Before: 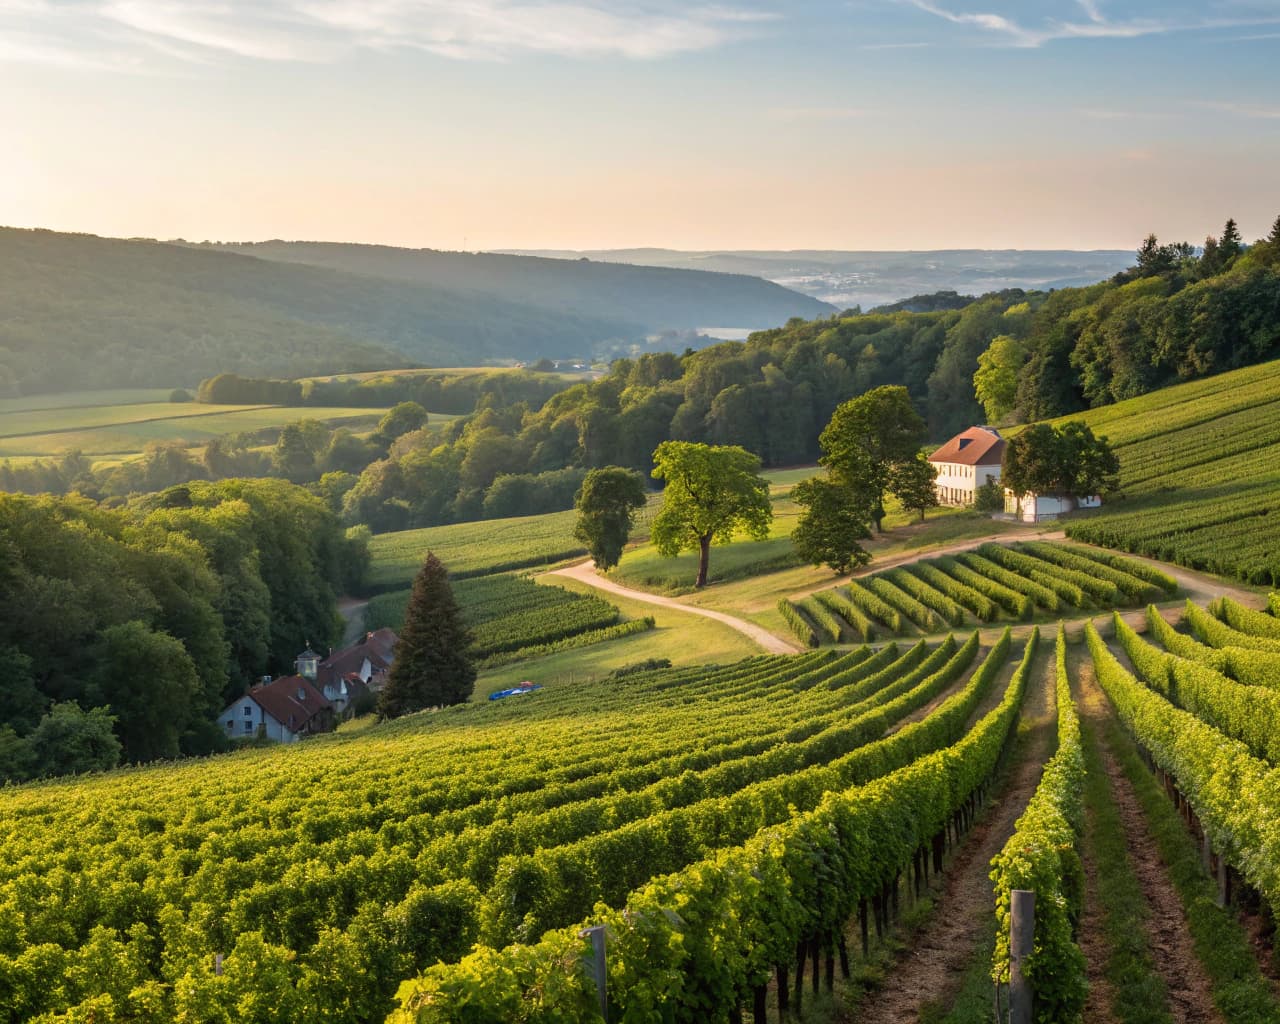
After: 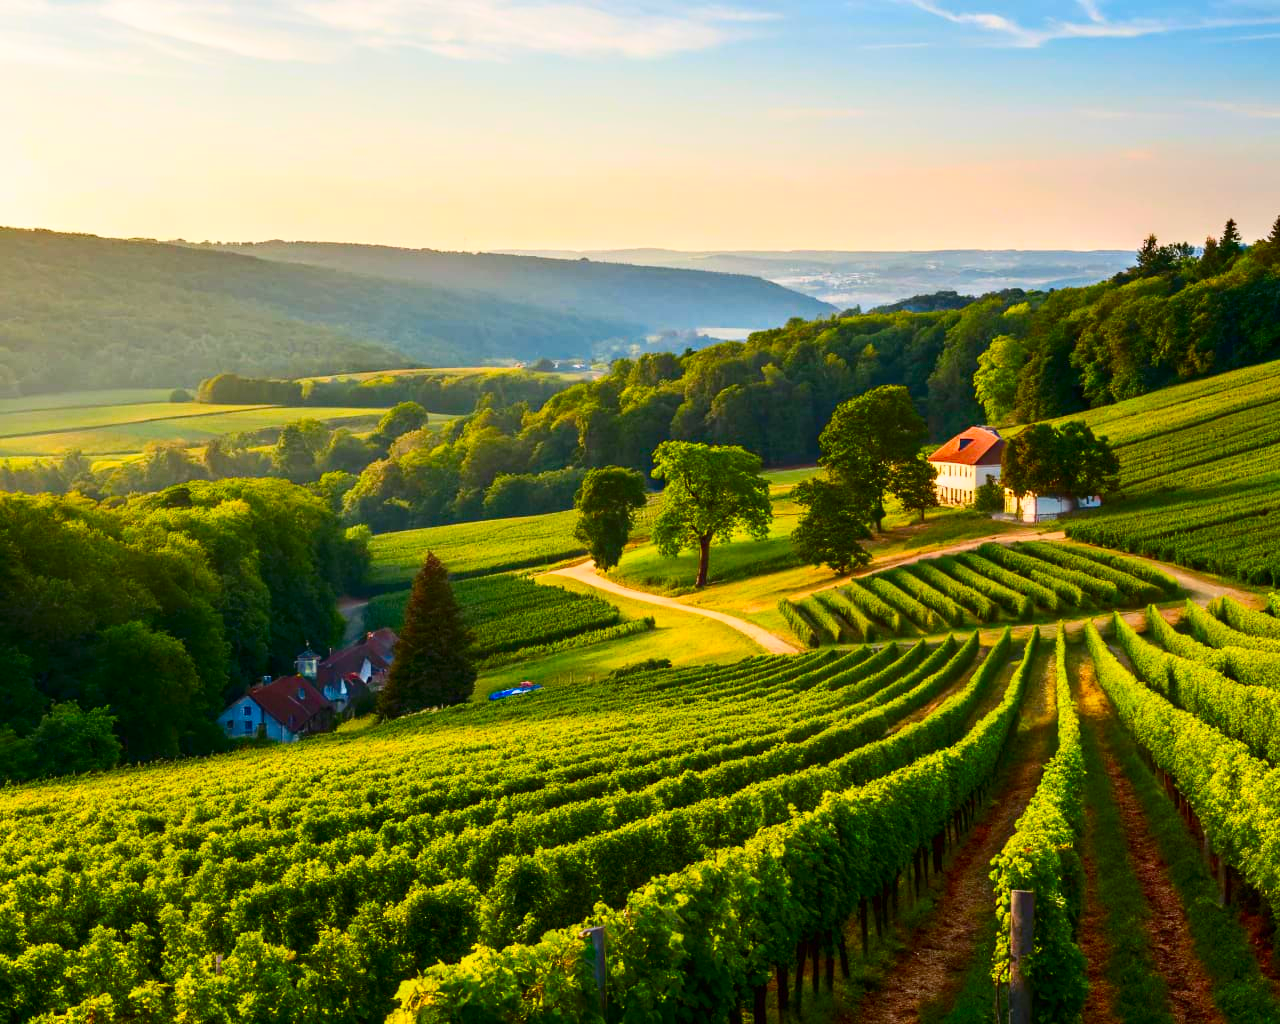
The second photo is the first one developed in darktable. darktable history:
contrast brightness saturation: contrast 0.26, brightness 0.02, saturation 0.87
color balance rgb: perceptual saturation grading › global saturation 20%, perceptual saturation grading › highlights -25%, perceptual saturation grading › shadows 25%
